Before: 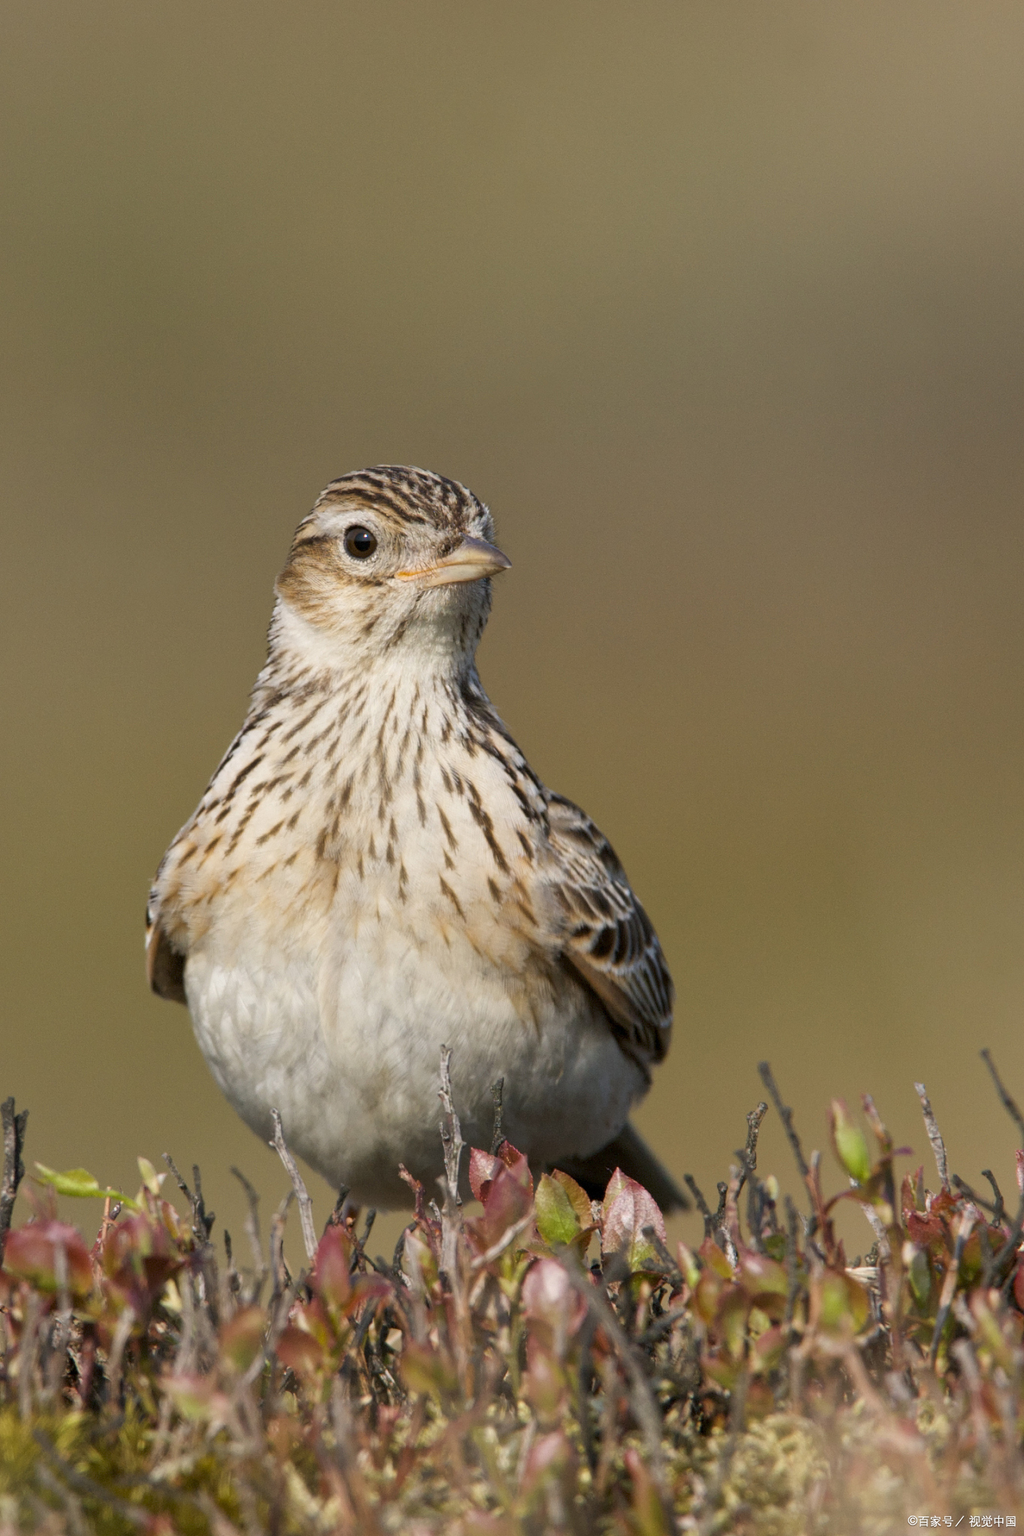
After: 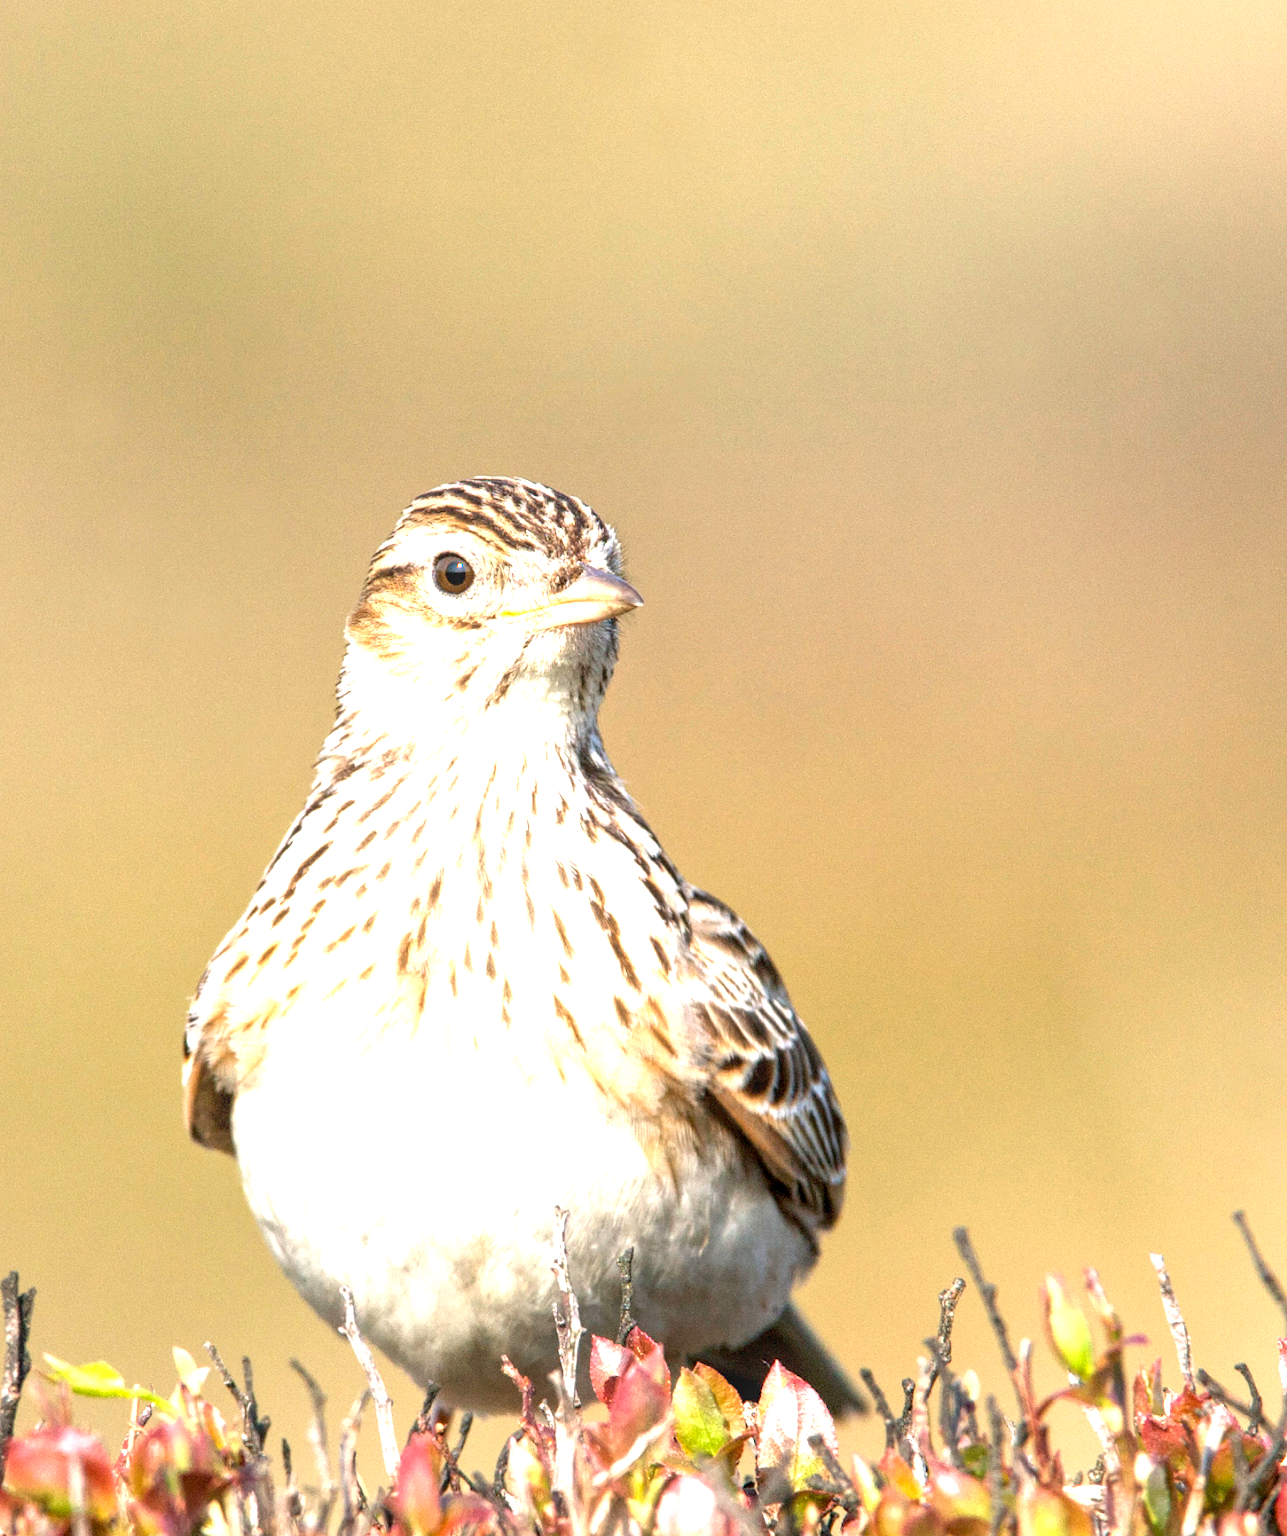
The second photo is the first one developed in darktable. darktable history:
crop and rotate: top 5.649%, bottom 14.814%
local contrast: on, module defaults
exposure: black level correction 0, exposure 1.74 EV, compensate highlight preservation false
